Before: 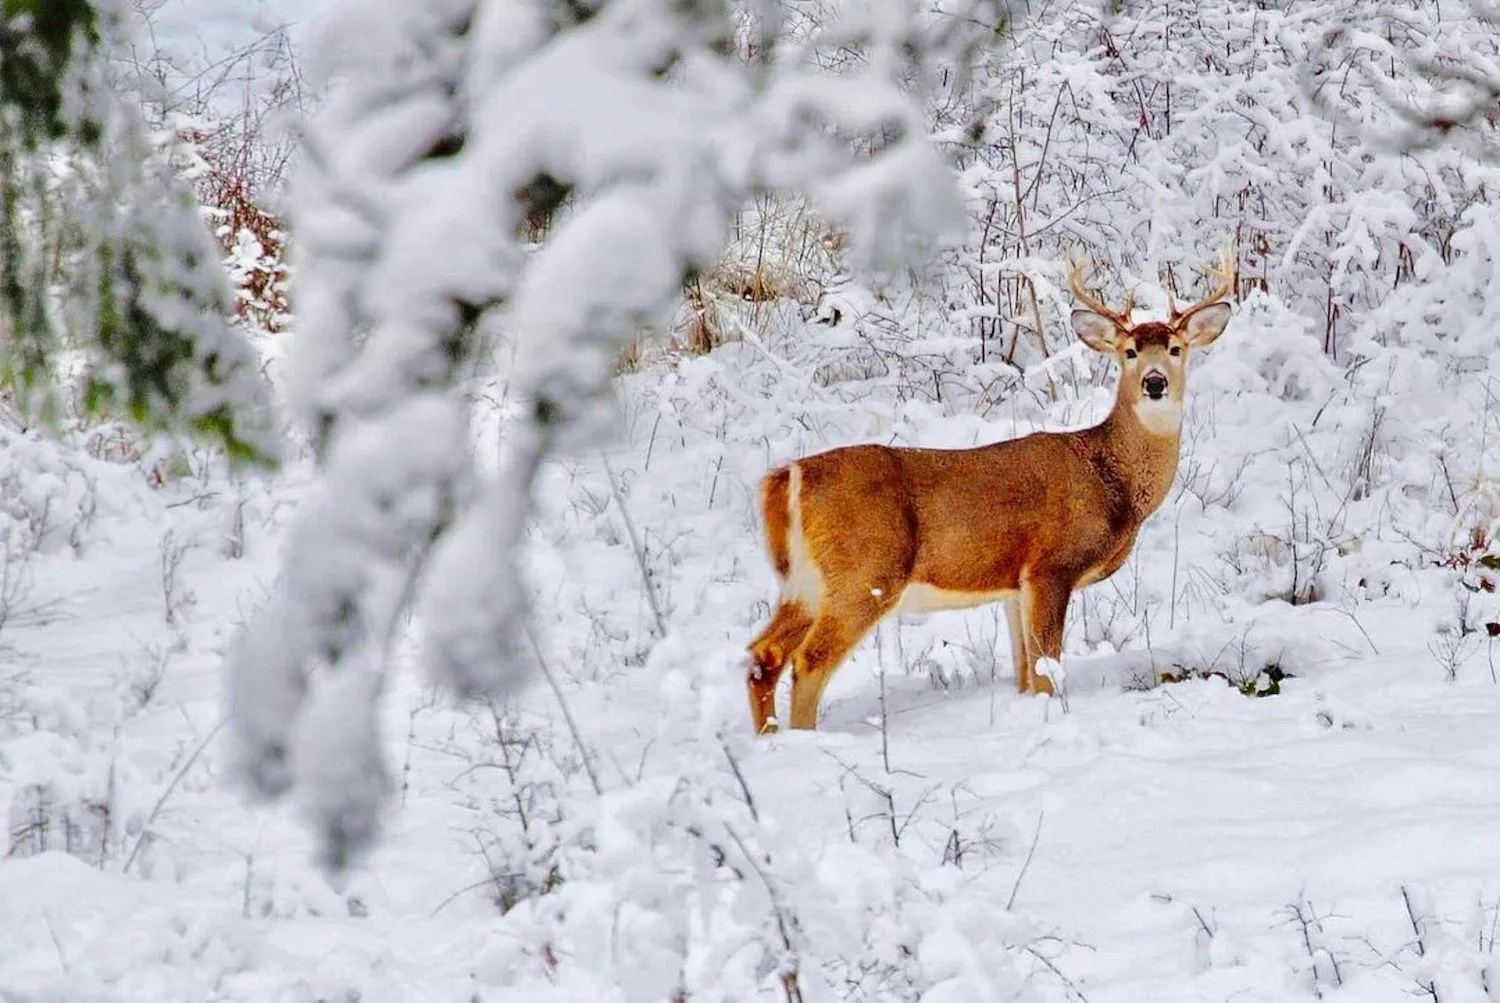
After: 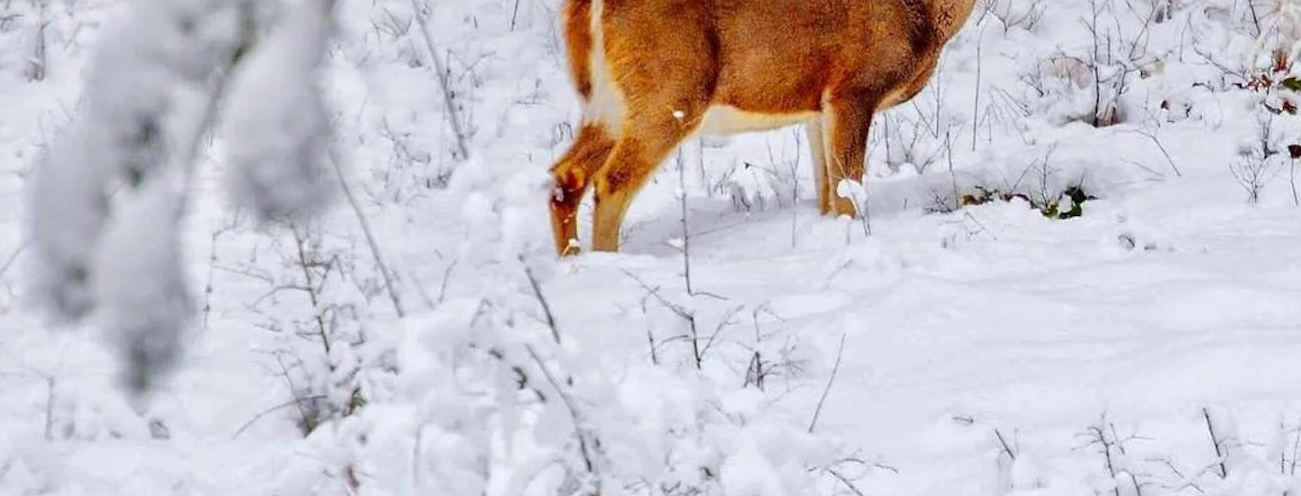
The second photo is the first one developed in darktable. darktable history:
crop and rotate: left 13.261%, top 47.702%, bottom 2.774%
